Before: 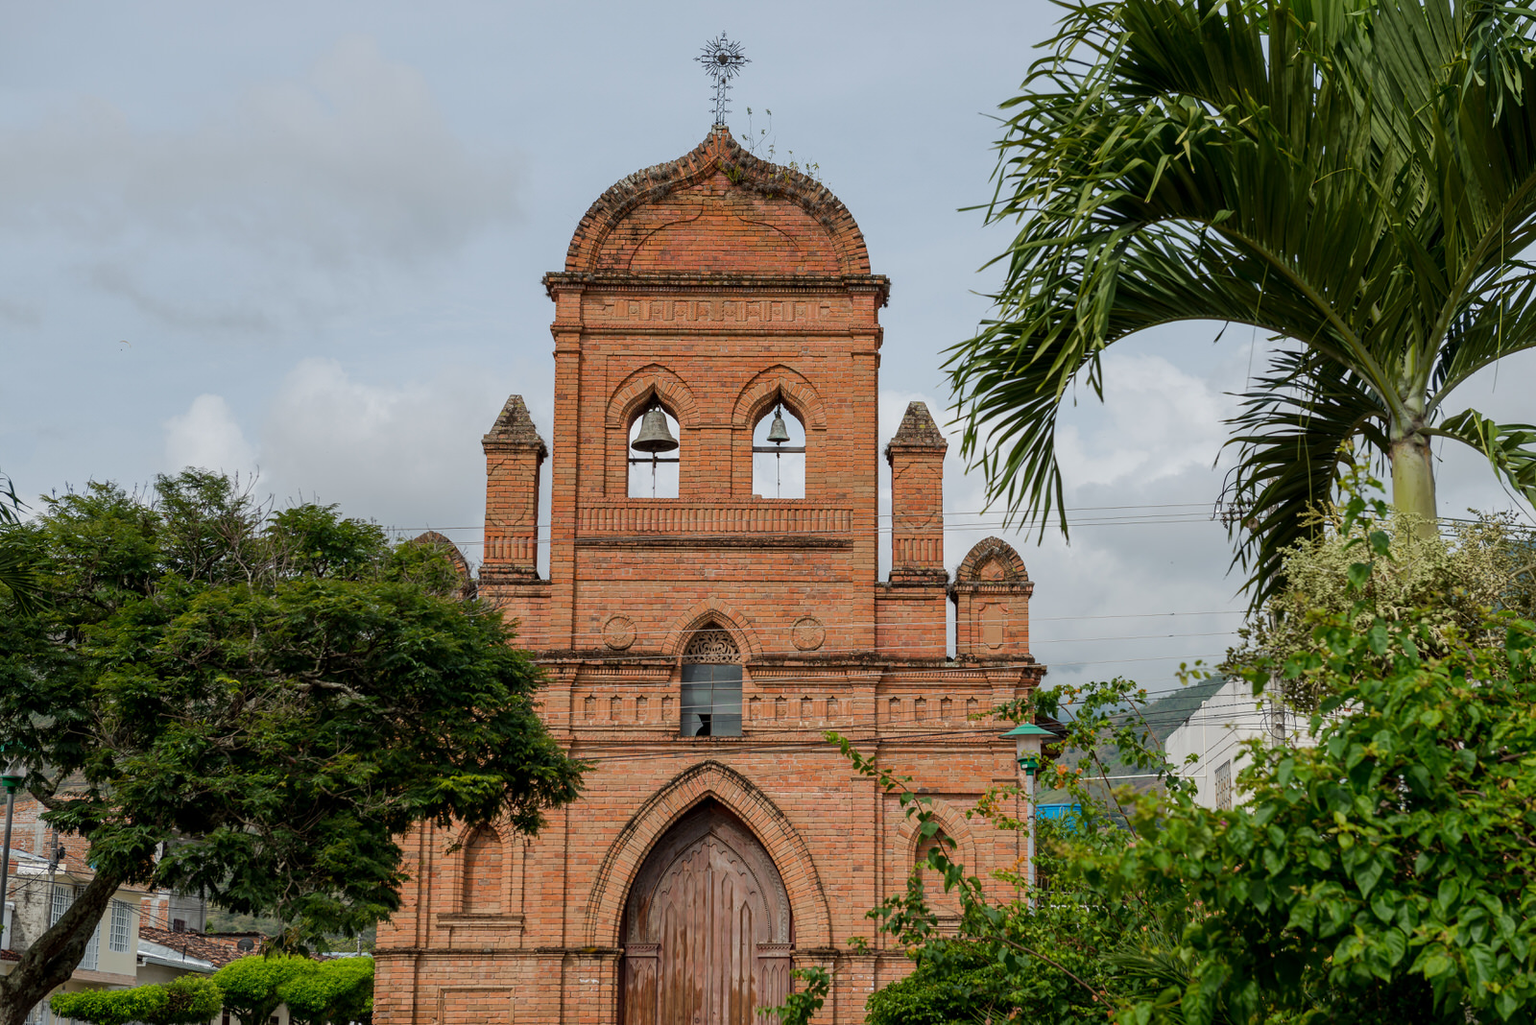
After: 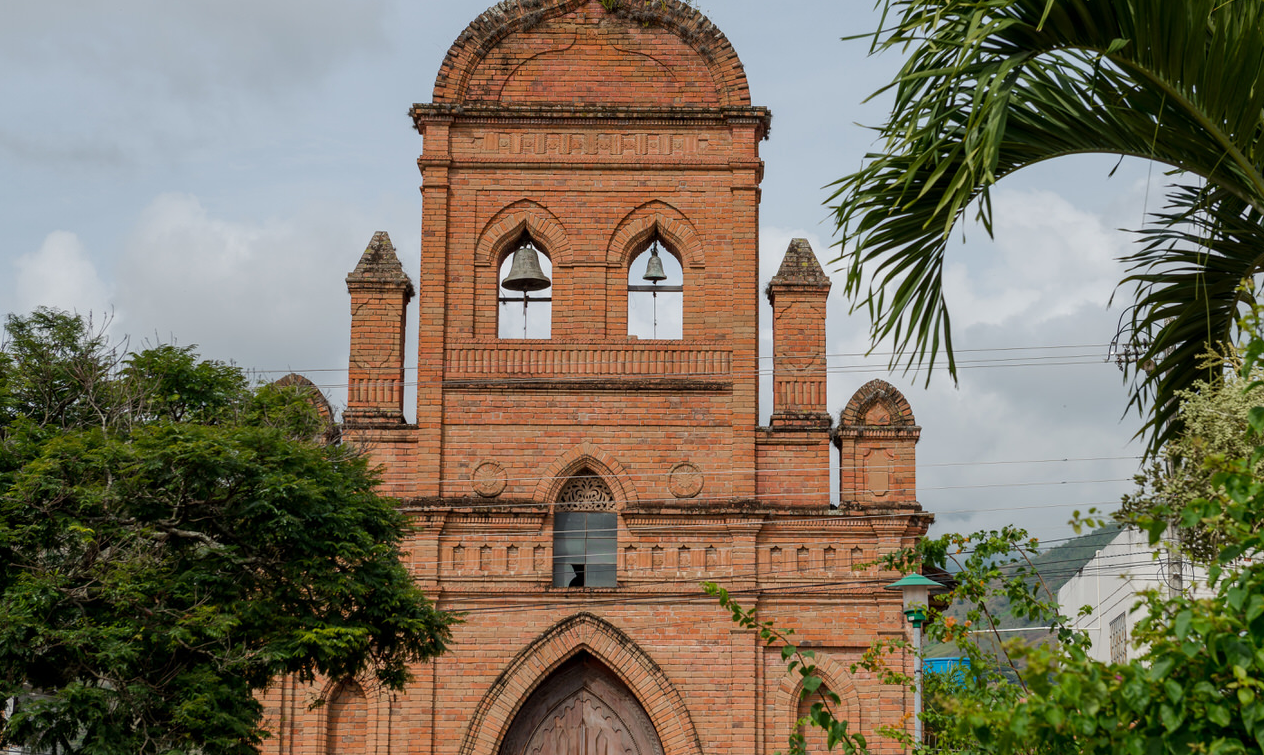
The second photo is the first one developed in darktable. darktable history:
crop: left 9.756%, top 16.898%, right 11.184%, bottom 12.398%
